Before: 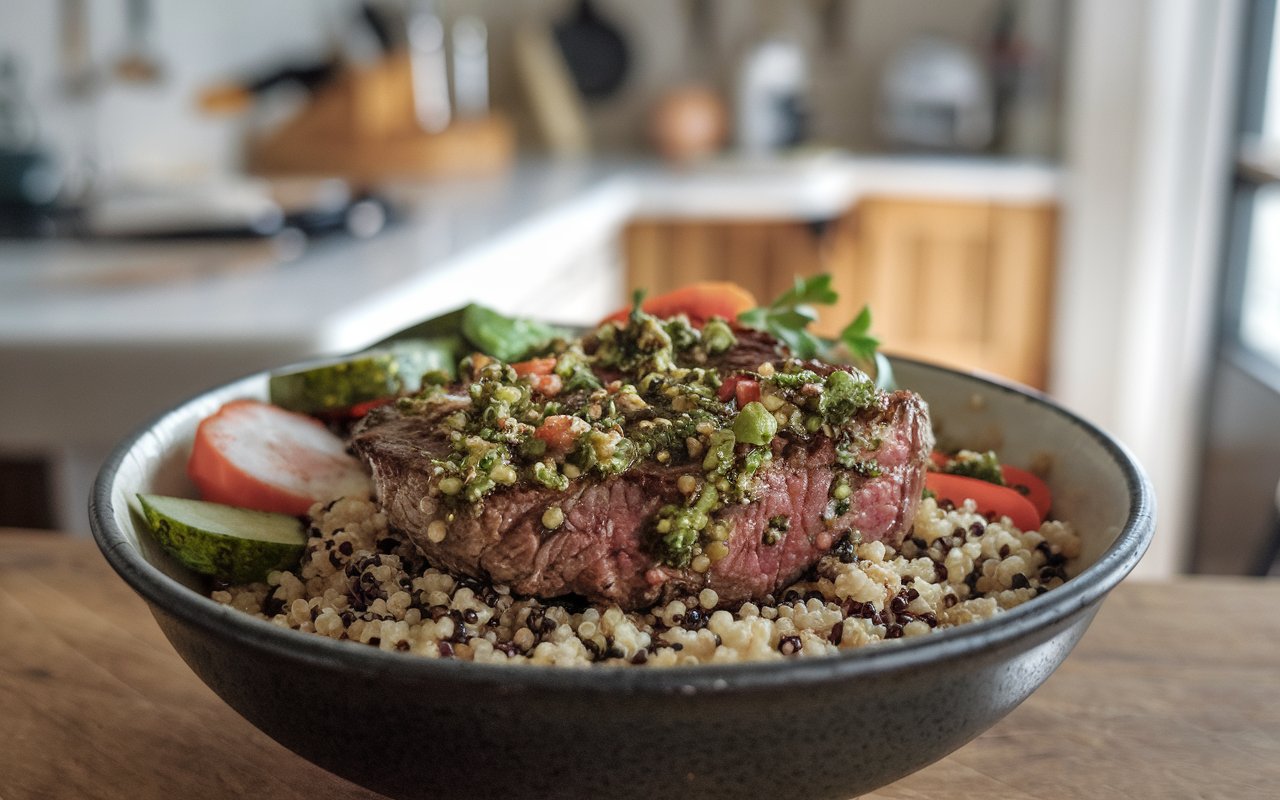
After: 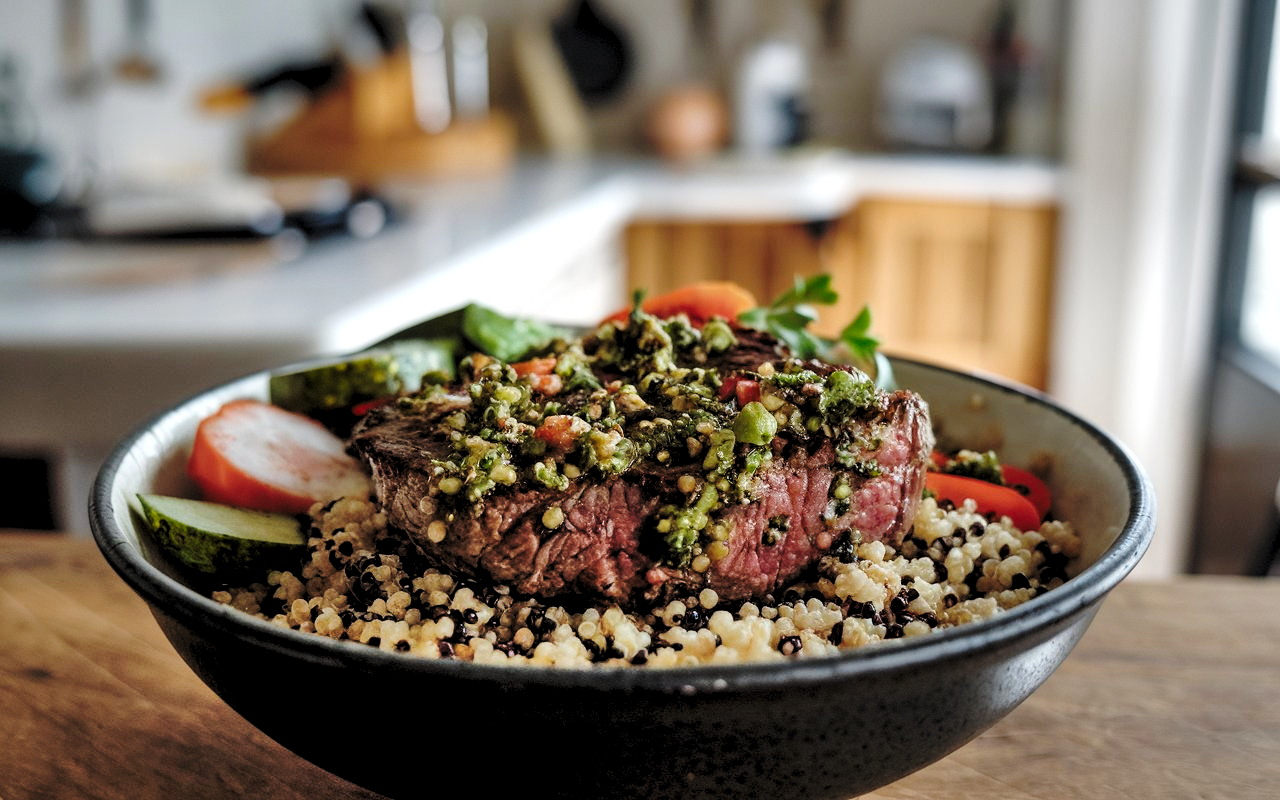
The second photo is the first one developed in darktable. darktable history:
base curve: curves: ch0 [(0, 0) (0.073, 0.04) (0.157, 0.139) (0.492, 0.492) (0.758, 0.758) (1, 1)], preserve colors none
levels: levels [0.073, 0.497, 0.972]
shadows and highlights: highlights color adjustment 0.598%, low approximation 0.01, soften with gaussian
